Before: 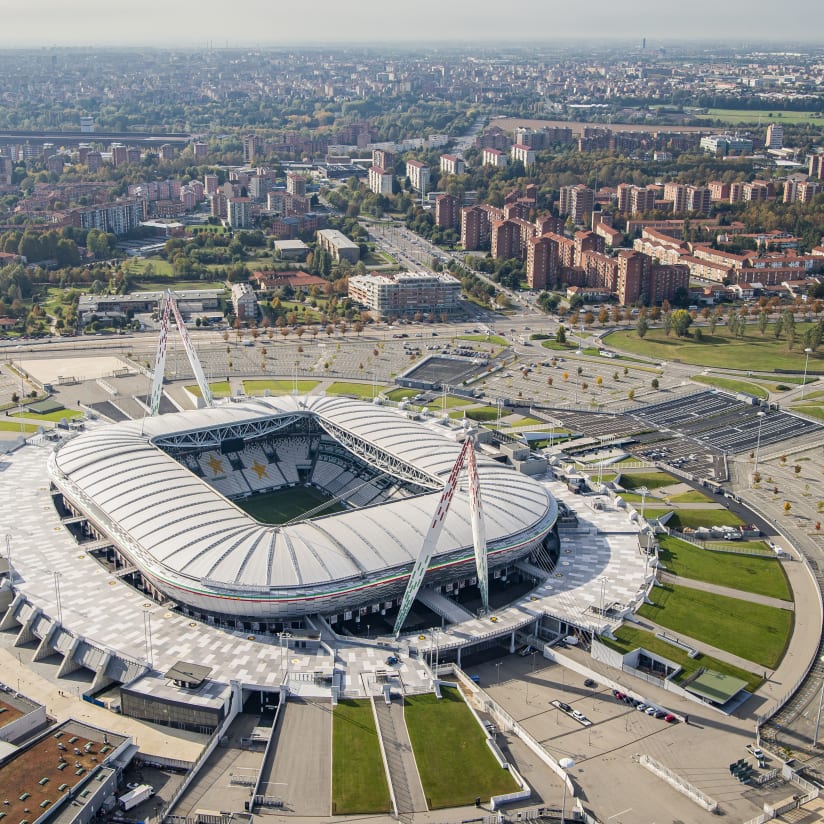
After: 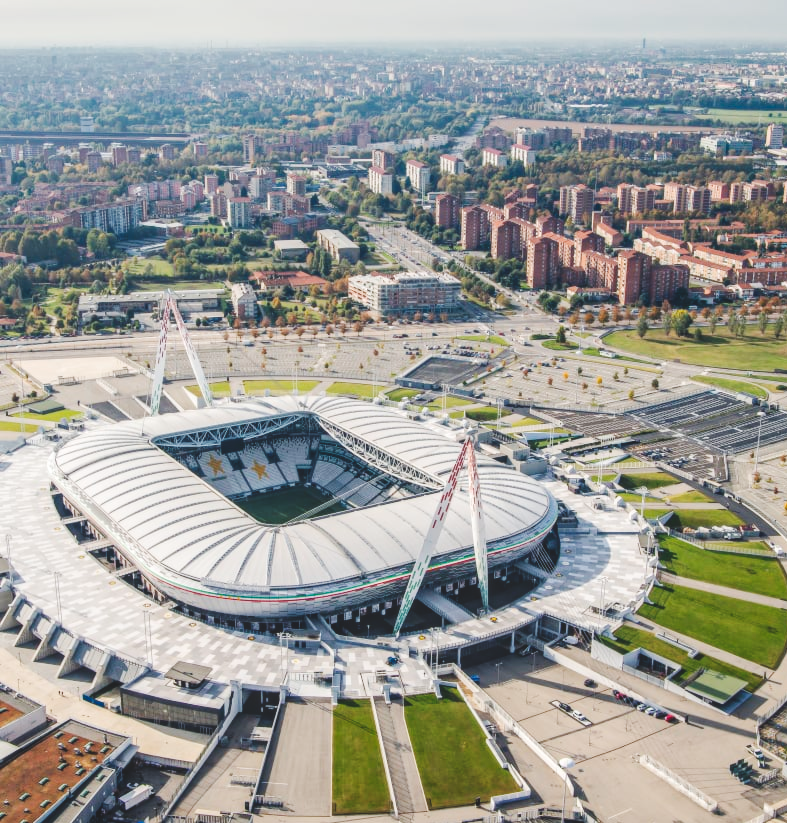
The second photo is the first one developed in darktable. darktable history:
crop: right 4.44%, bottom 0.041%
tone equalizer: mask exposure compensation -0.503 EV
local contrast: on, module defaults
tone curve: curves: ch0 [(0, 0) (0.071, 0.06) (0.253, 0.242) (0.437, 0.498) (0.55, 0.644) (0.657, 0.749) (0.823, 0.876) (1, 0.99)]; ch1 [(0, 0) (0.346, 0.307) (0.408, 0.369) (0.453, 0.457) (0.476, 0.489) (0.502, 0.493) (0.521, 0.515) (0.537, 0.531) (0.612, 0.641) (0.676, 0.728) (1, 1)]; ch2 [(0, 0) (0.346, 0.34) (0.434, 0.46) (0.485, 0.494) (0.5, 0.494) (0.511, 0.504) (0.537, 0.551) (0.579, 0.599) (0.625, 0.686) (1, 1)], preserve colors none
contrast equalizer: y [[0.5 ×4, 0.467, 0.376], [0.5 ×6], [0.5 ×6], [0 ×6], [0 ×6]]
exposure: black level correction -0.022, exposure -0.031 EV, compensate exposure bias true, compensate highlight preservation false
